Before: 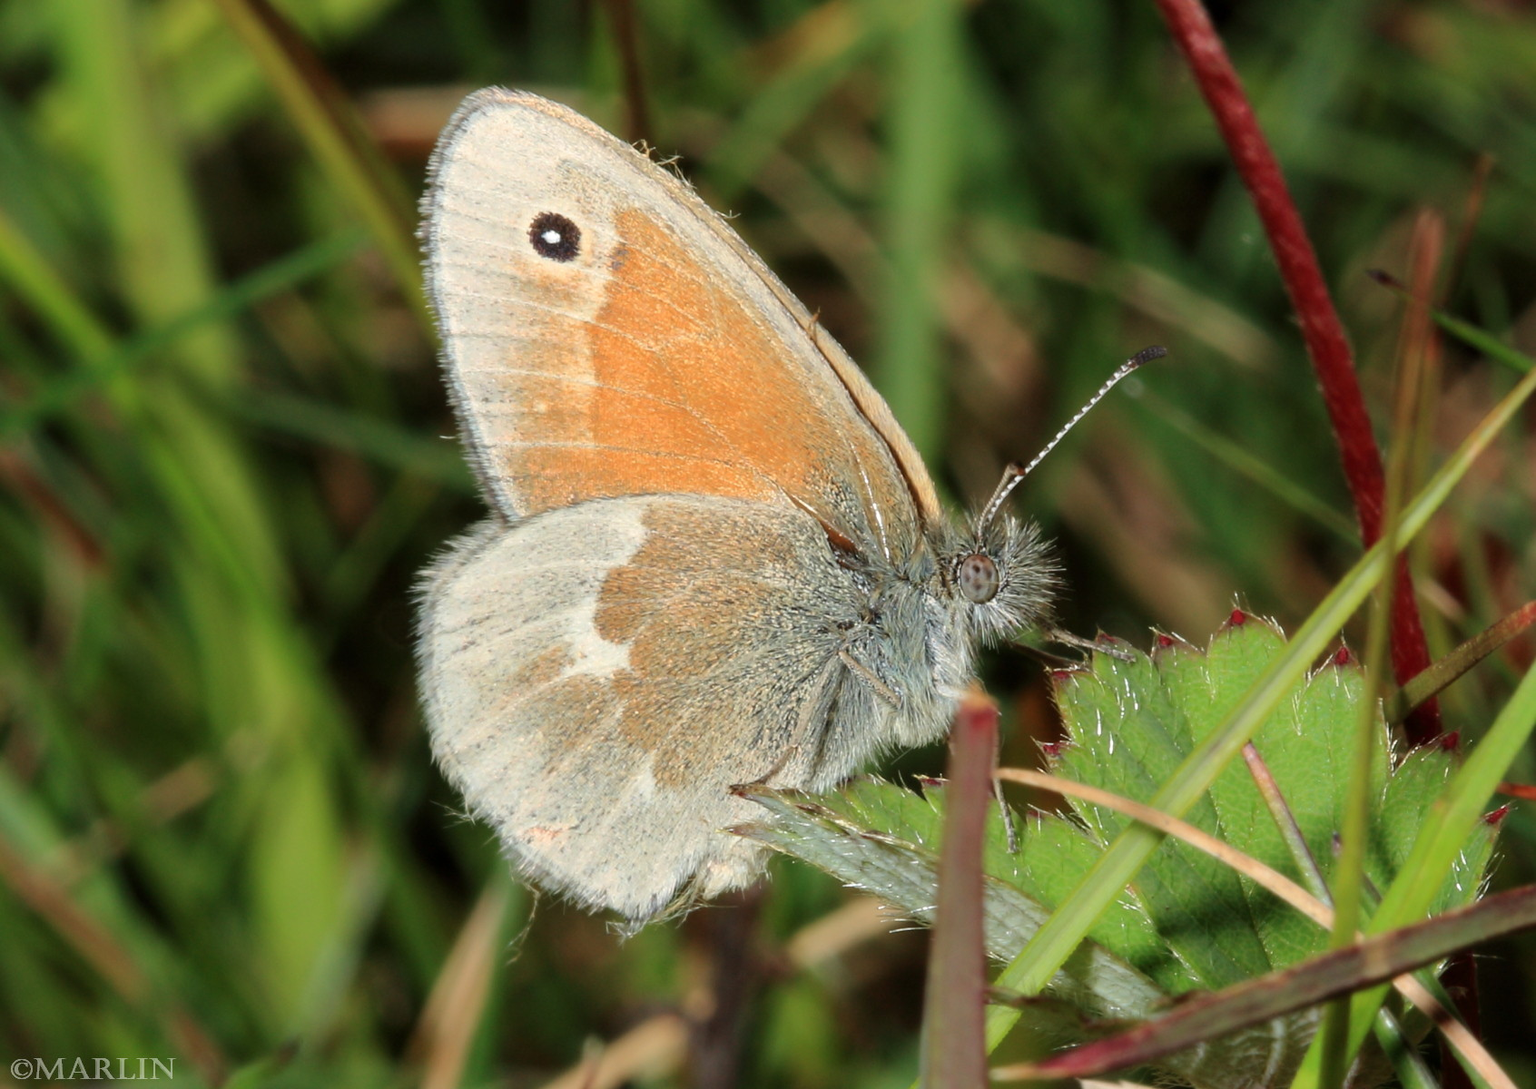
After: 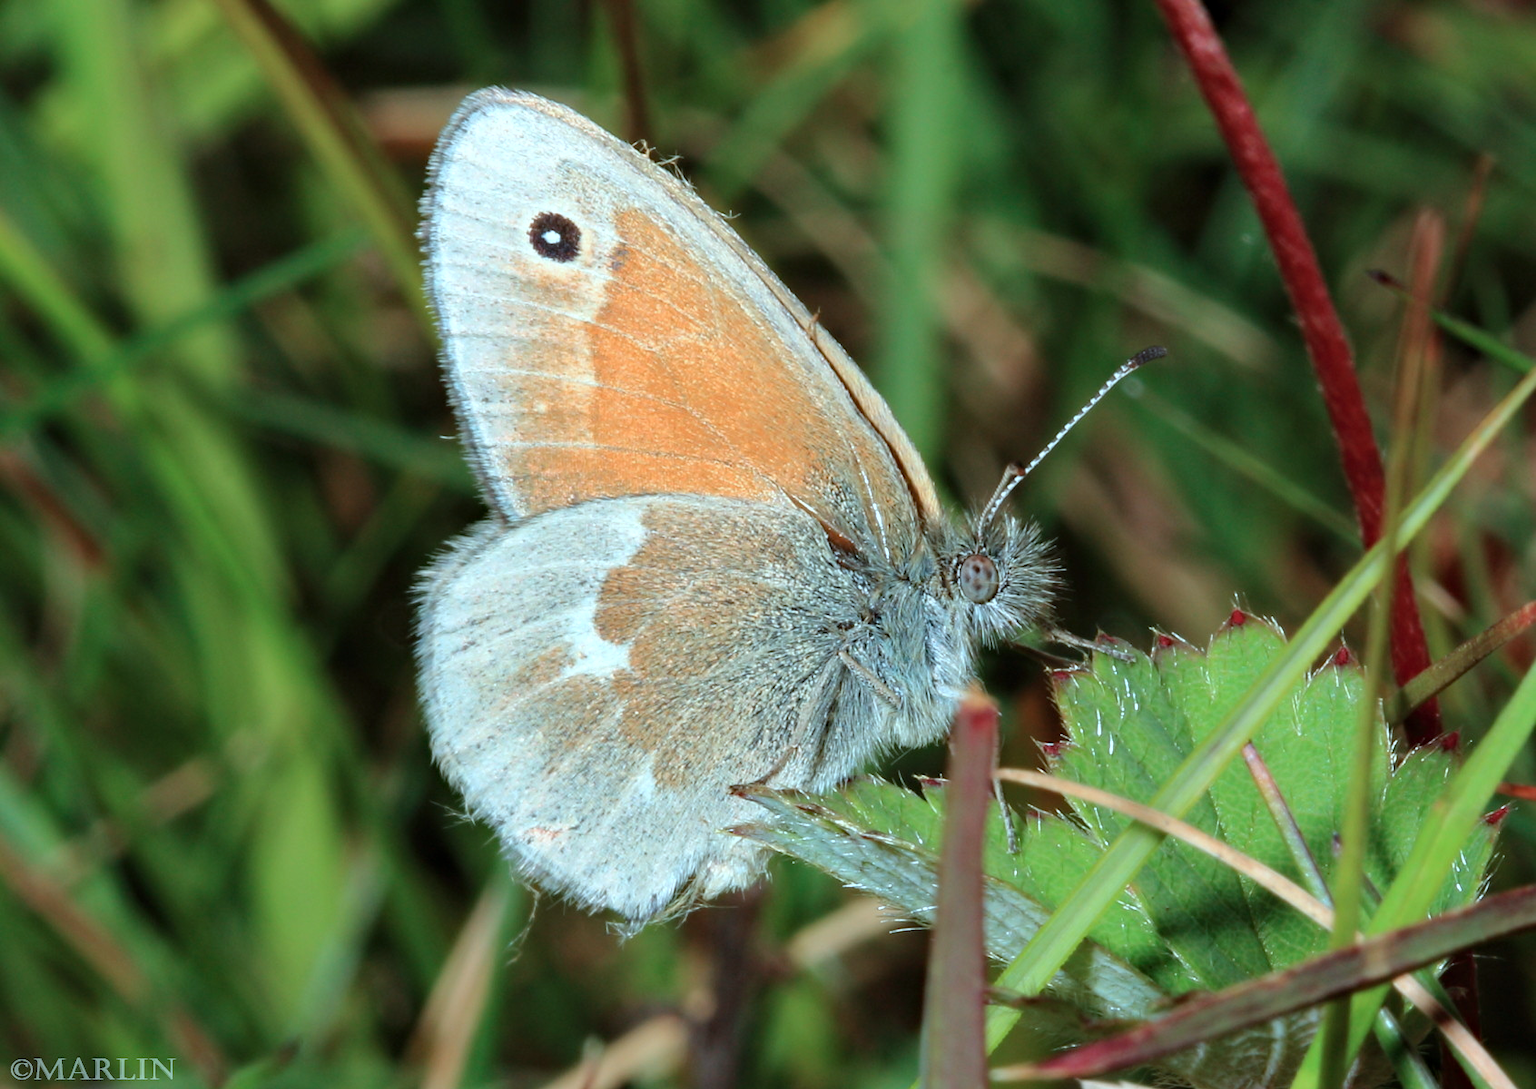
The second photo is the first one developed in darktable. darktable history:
exposure: black level correction 0, exposure 0.2 EV, compensate exposure bias true, compensate highlight preservation false
color correction: highlights a* -10.69, highlights b* -19.19
haze removal: on, module defaults
